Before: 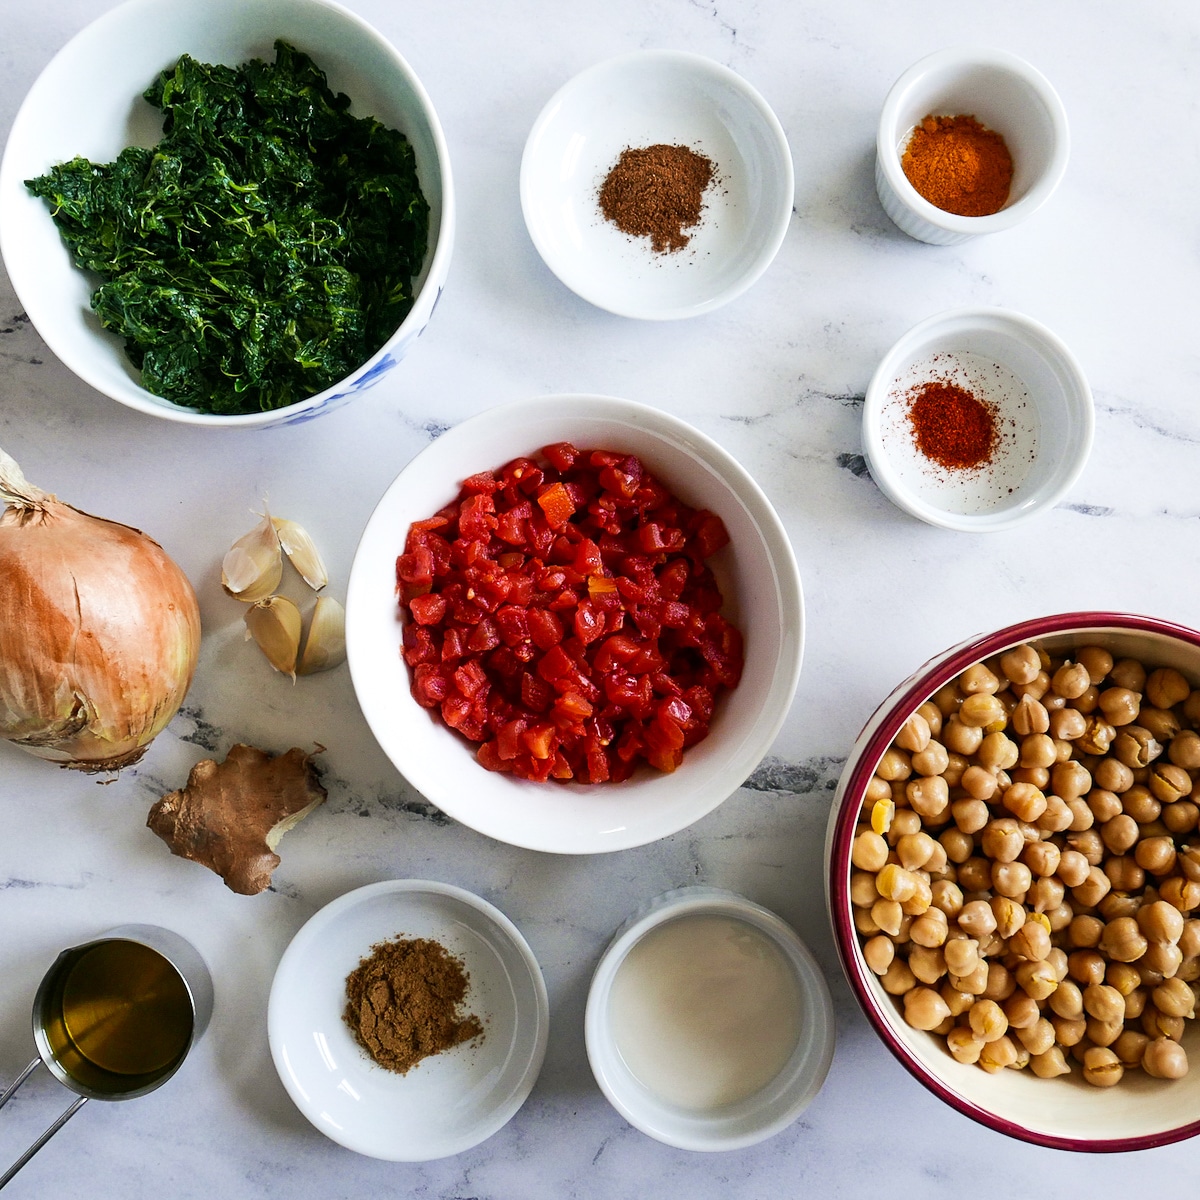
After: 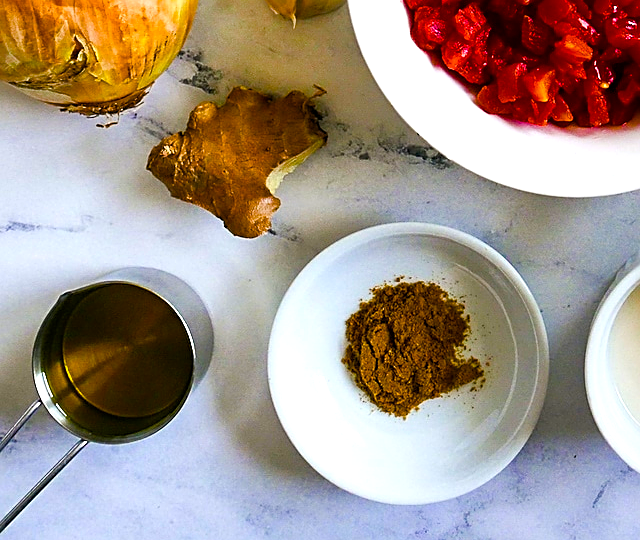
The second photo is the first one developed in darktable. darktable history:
color balance rgb: linear chroma grading › shadows 10%, linear chroma grading › highlights 10%, linear chroma grading › global chroma 15%, linear chroma grading › mid-tones 15%, perceptual saturation grading › global saturation 40%, perceptual saturation grading › highlights -25%, perceptual saturation grading › mid-tones 35%, perceptual saturation grading › shadows 35%, perceptual brilliance grading › global brilliance 11.29%, global vibrance 11.29%
crop and rotate: top 54.778%, right 46.61%, bottom 0.159%
sharpen: on, module defaults
